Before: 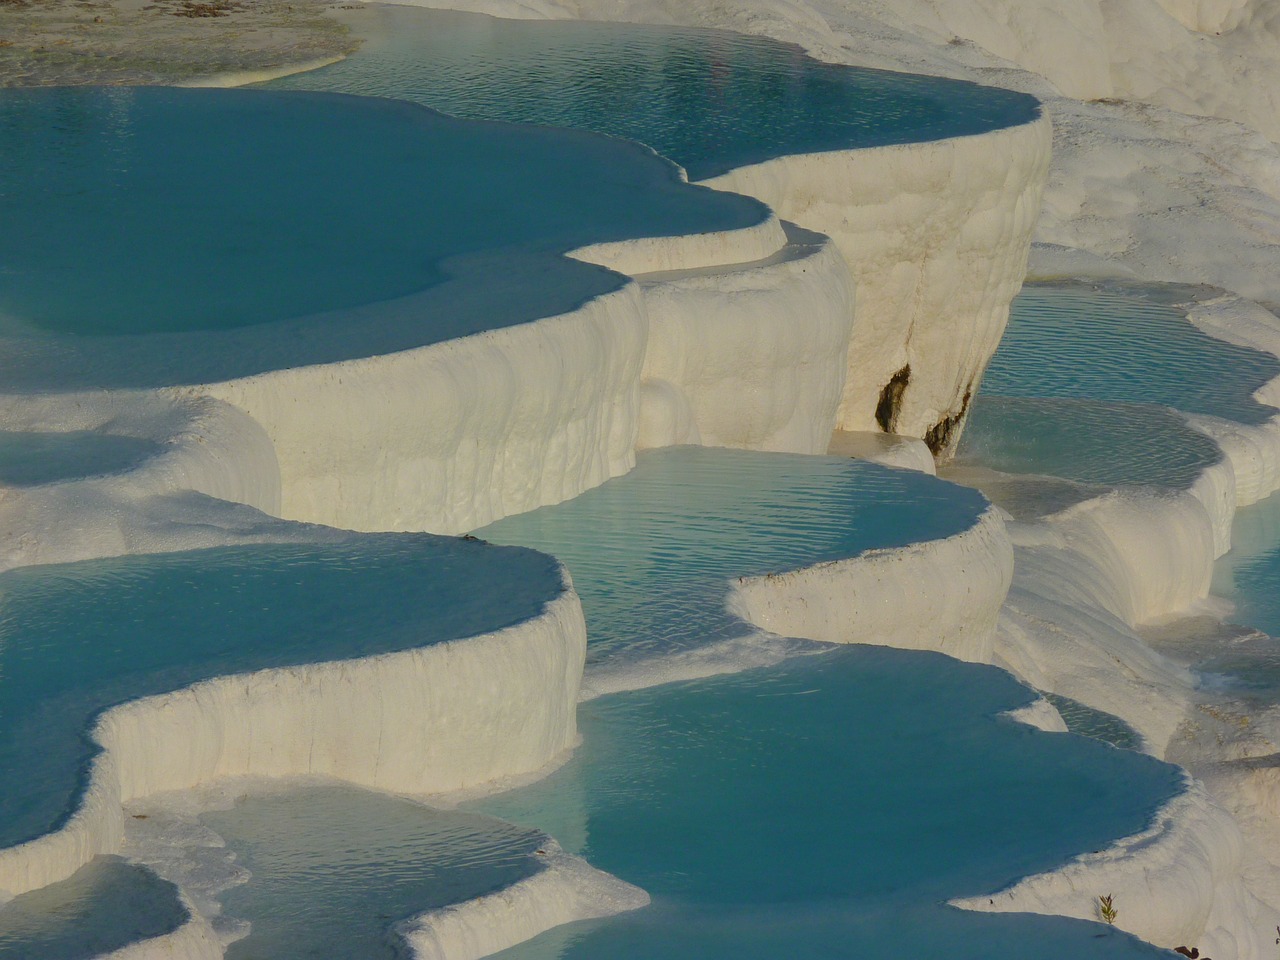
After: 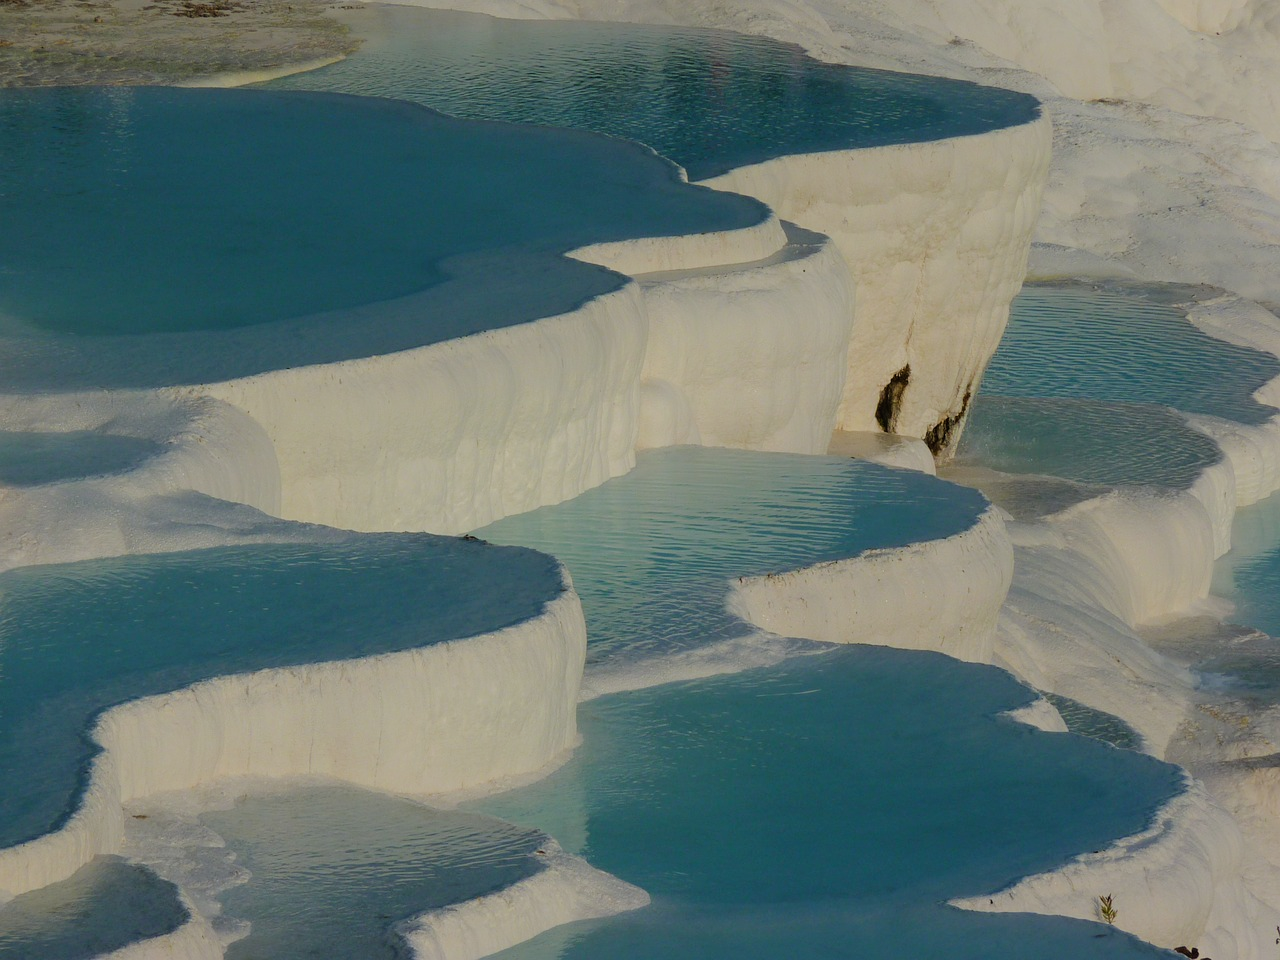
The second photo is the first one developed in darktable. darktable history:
filmic rgb: black relative exposure -7.65 EV, white relative exposure 4.56 EV, hardness 3.61, contrast 1.05
shadows and highlights: shadows -21.3, highlights 100, soften with gaussian
